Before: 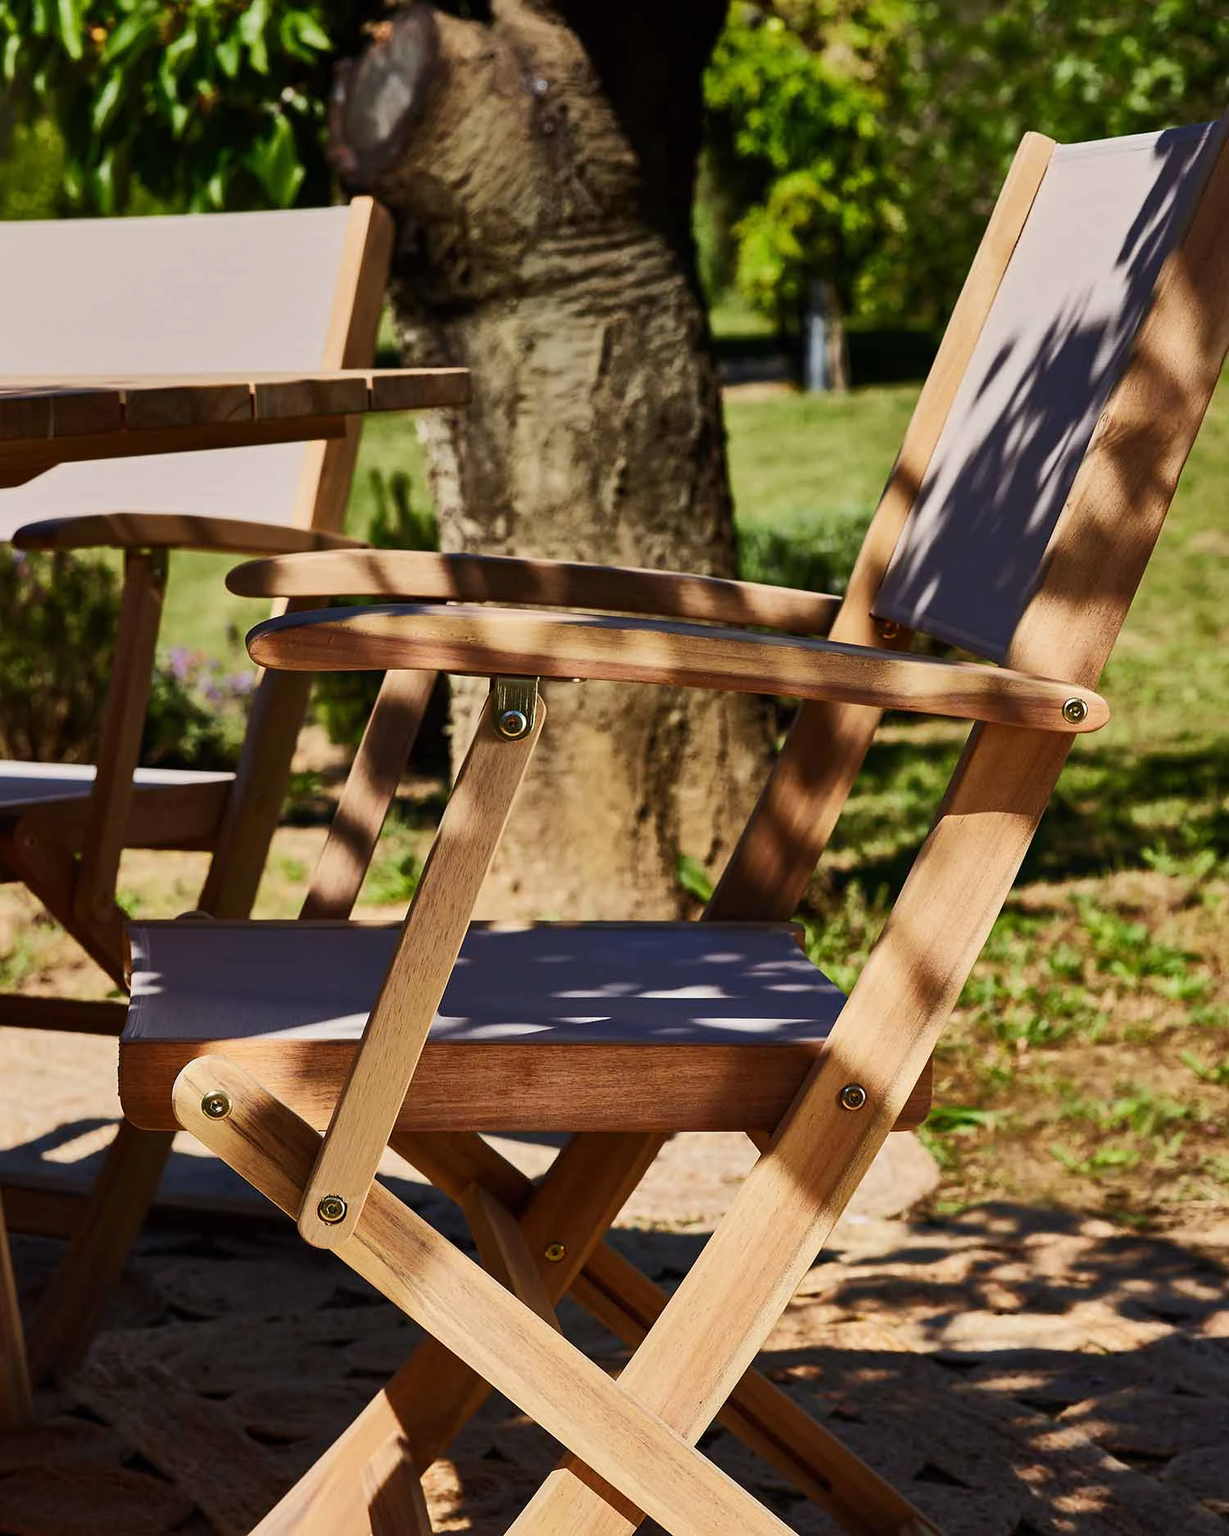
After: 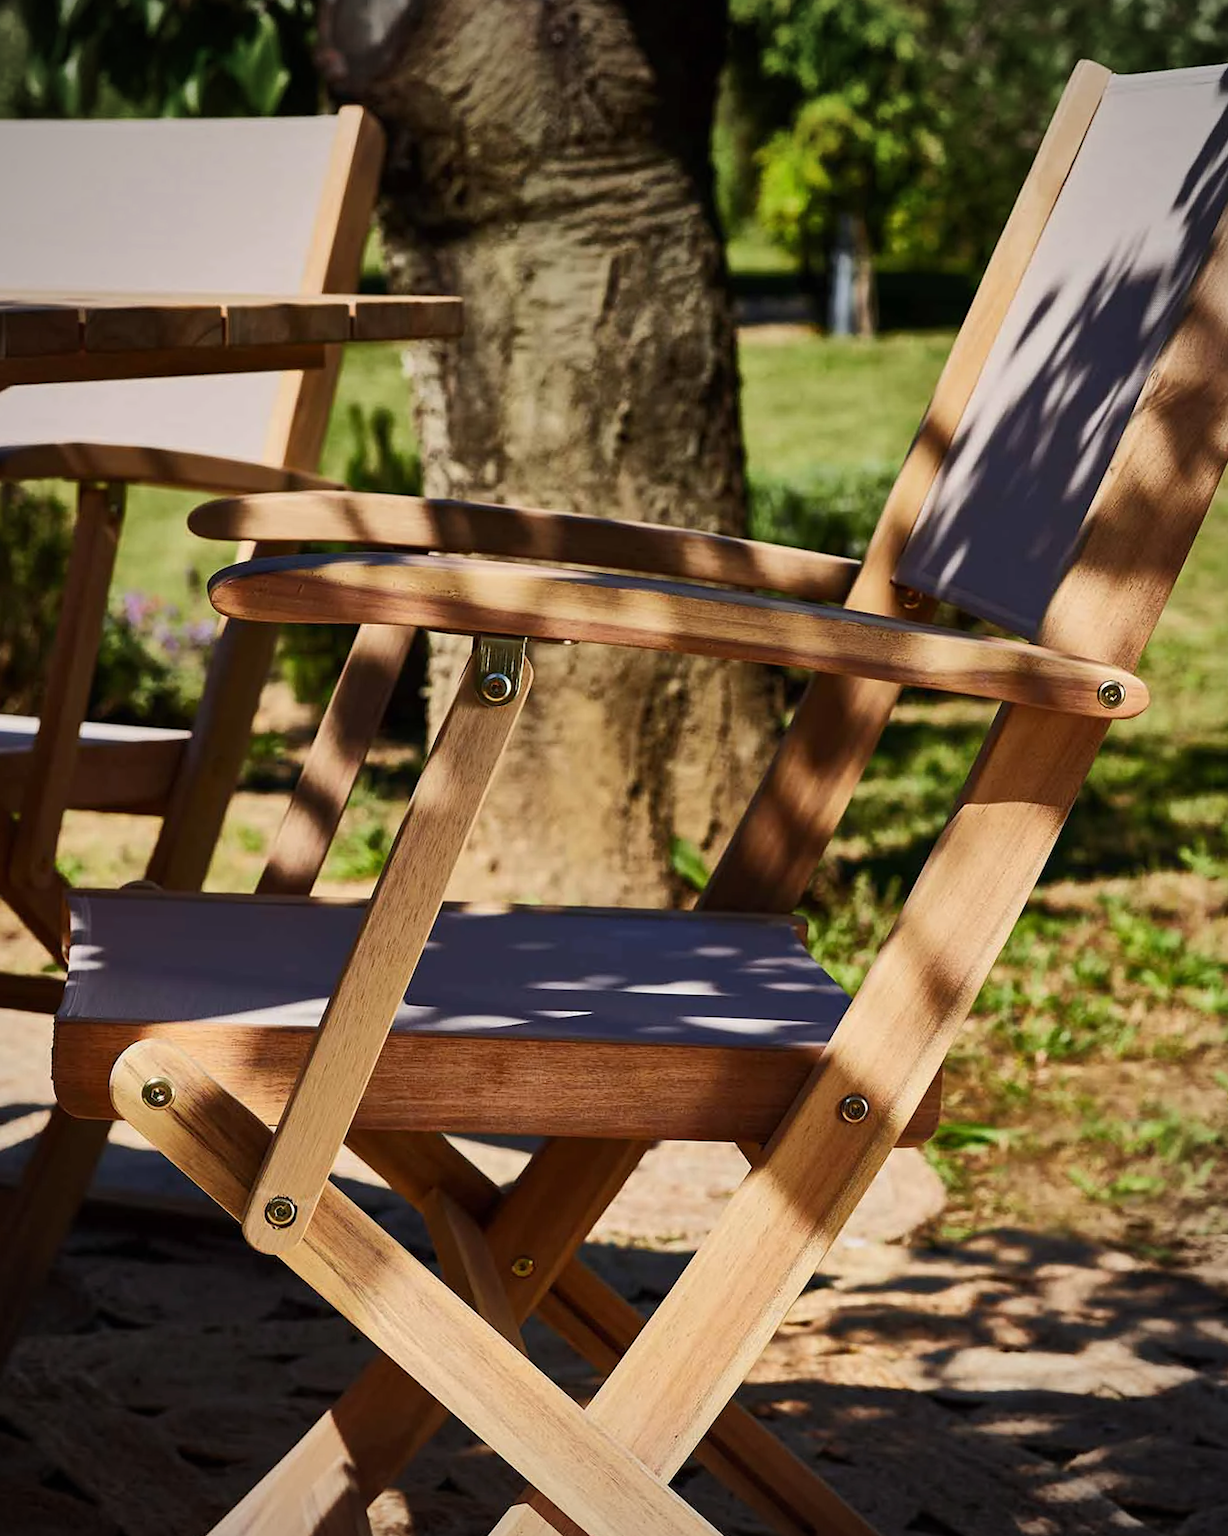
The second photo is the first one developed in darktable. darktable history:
vignetting: unbound false
crop and rotate: angle -1.96°, left 3.097%, top 4.154%, right 1.586%, bottom 0.529%
